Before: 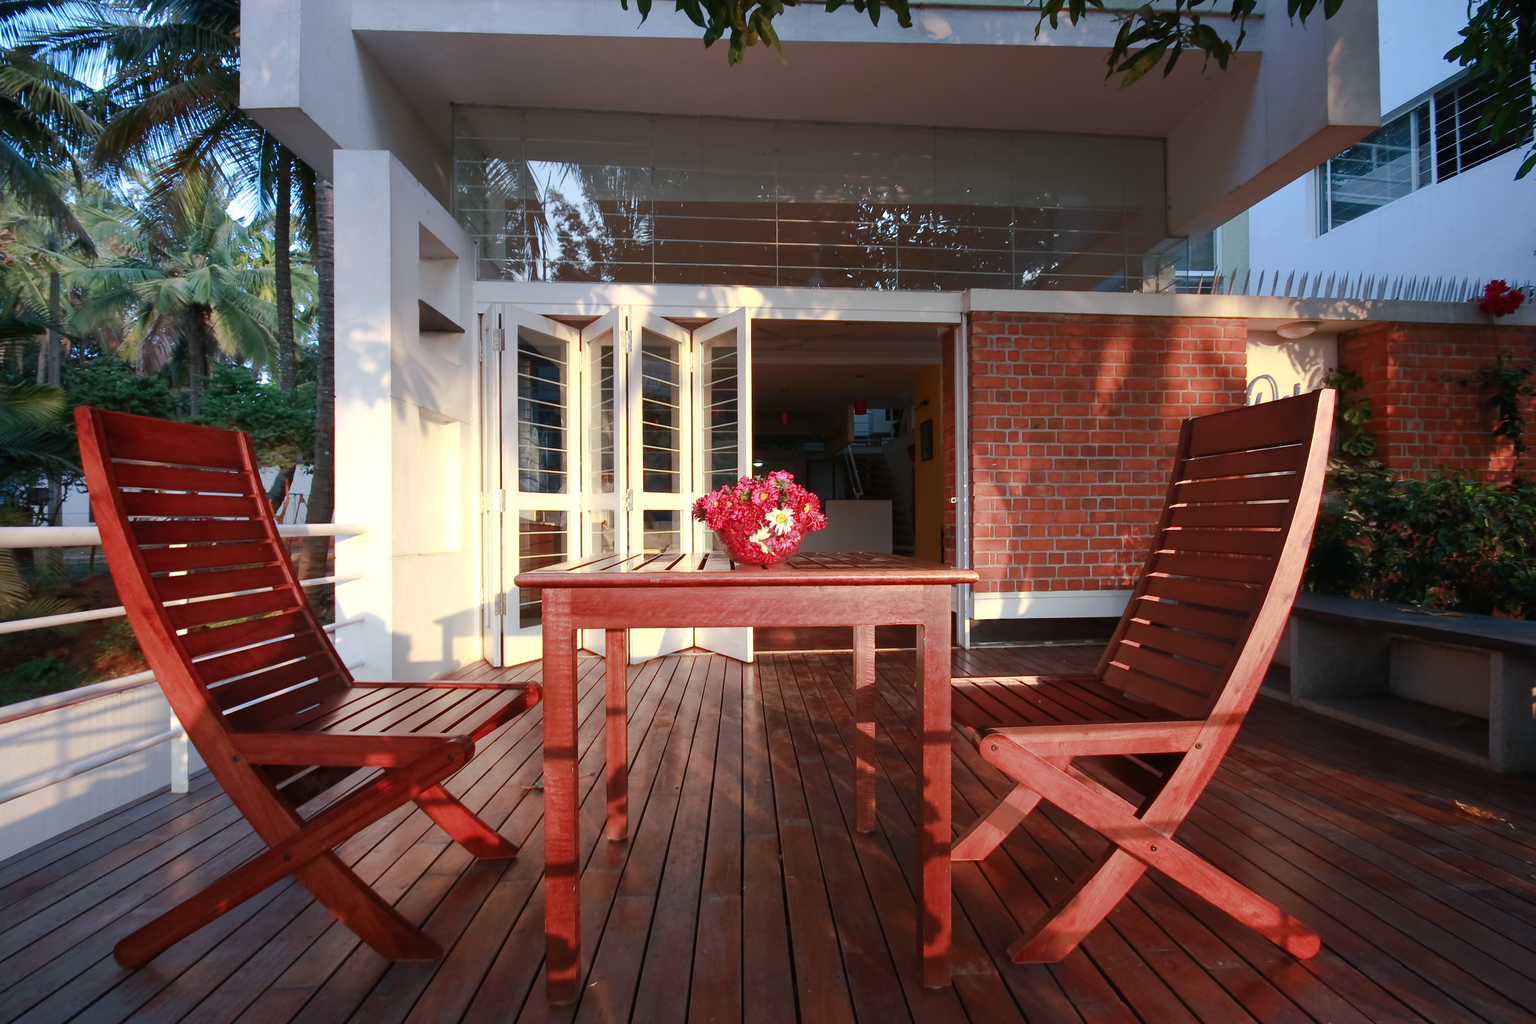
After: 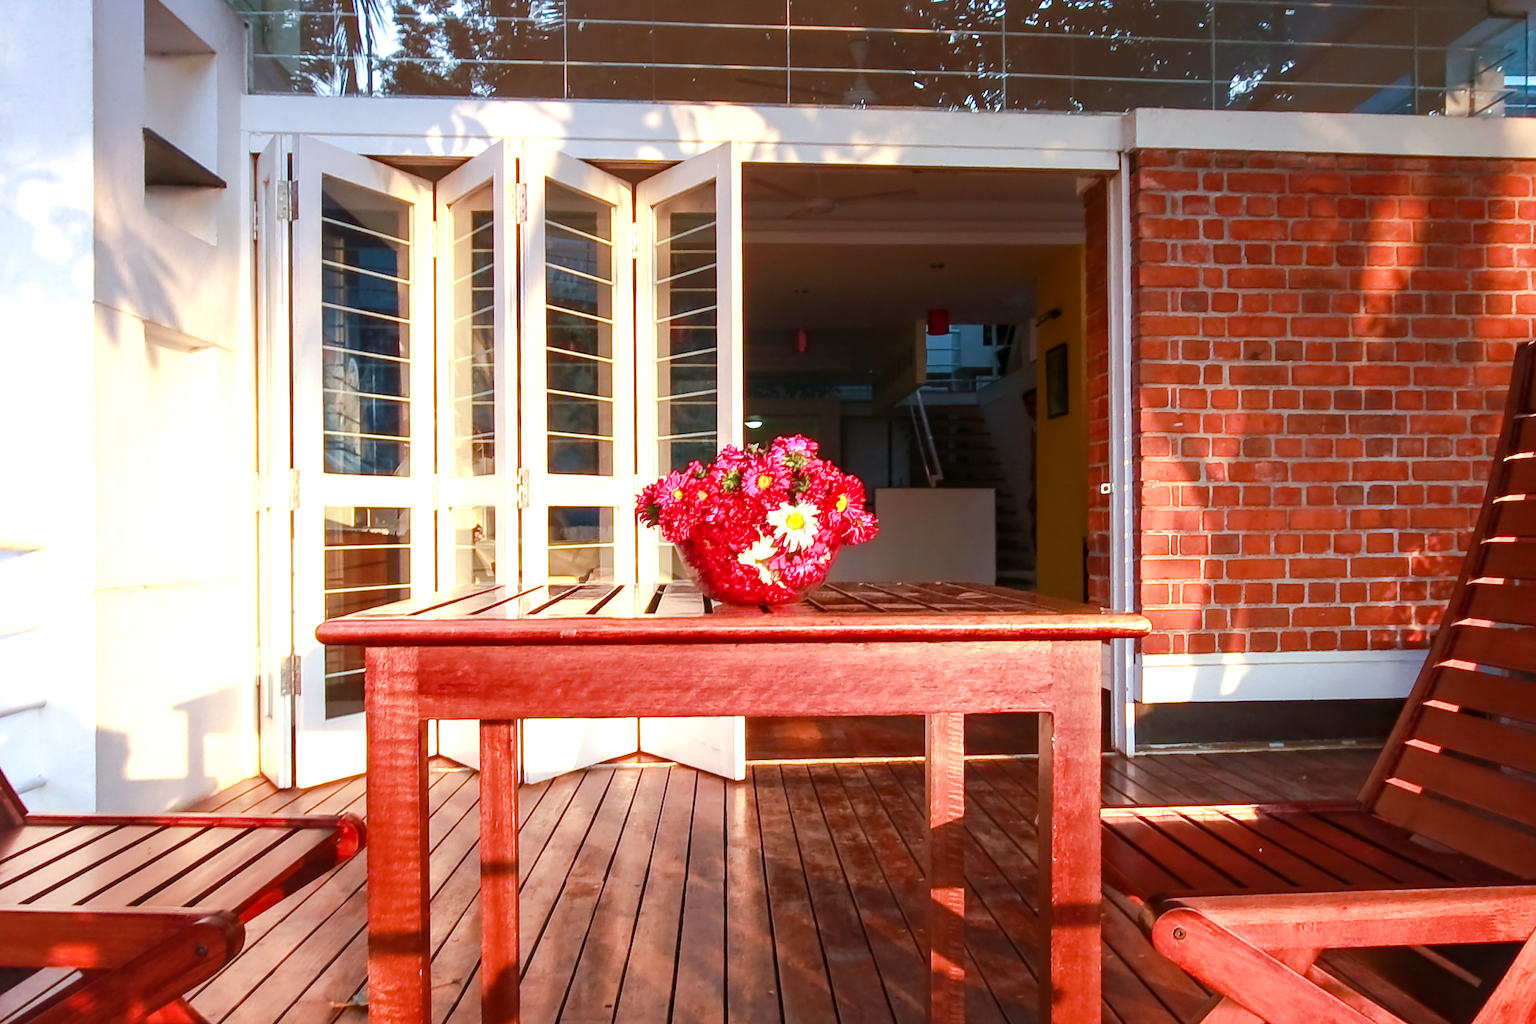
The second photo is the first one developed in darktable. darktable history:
levels: mode automatic, levels [0, 0.374, 0.749]
color balance rgb: shadows lift › hue 86.2°, perceptual saturation grading › global saturation 30.284%, perceptual brilliance grading › global brilliance 17.505%
velvia: on, module defaults
local contrast: on, module defaults
crop and rotate: left 22.071%, top 22.35%, right 22.295%, bottom 21.99%
